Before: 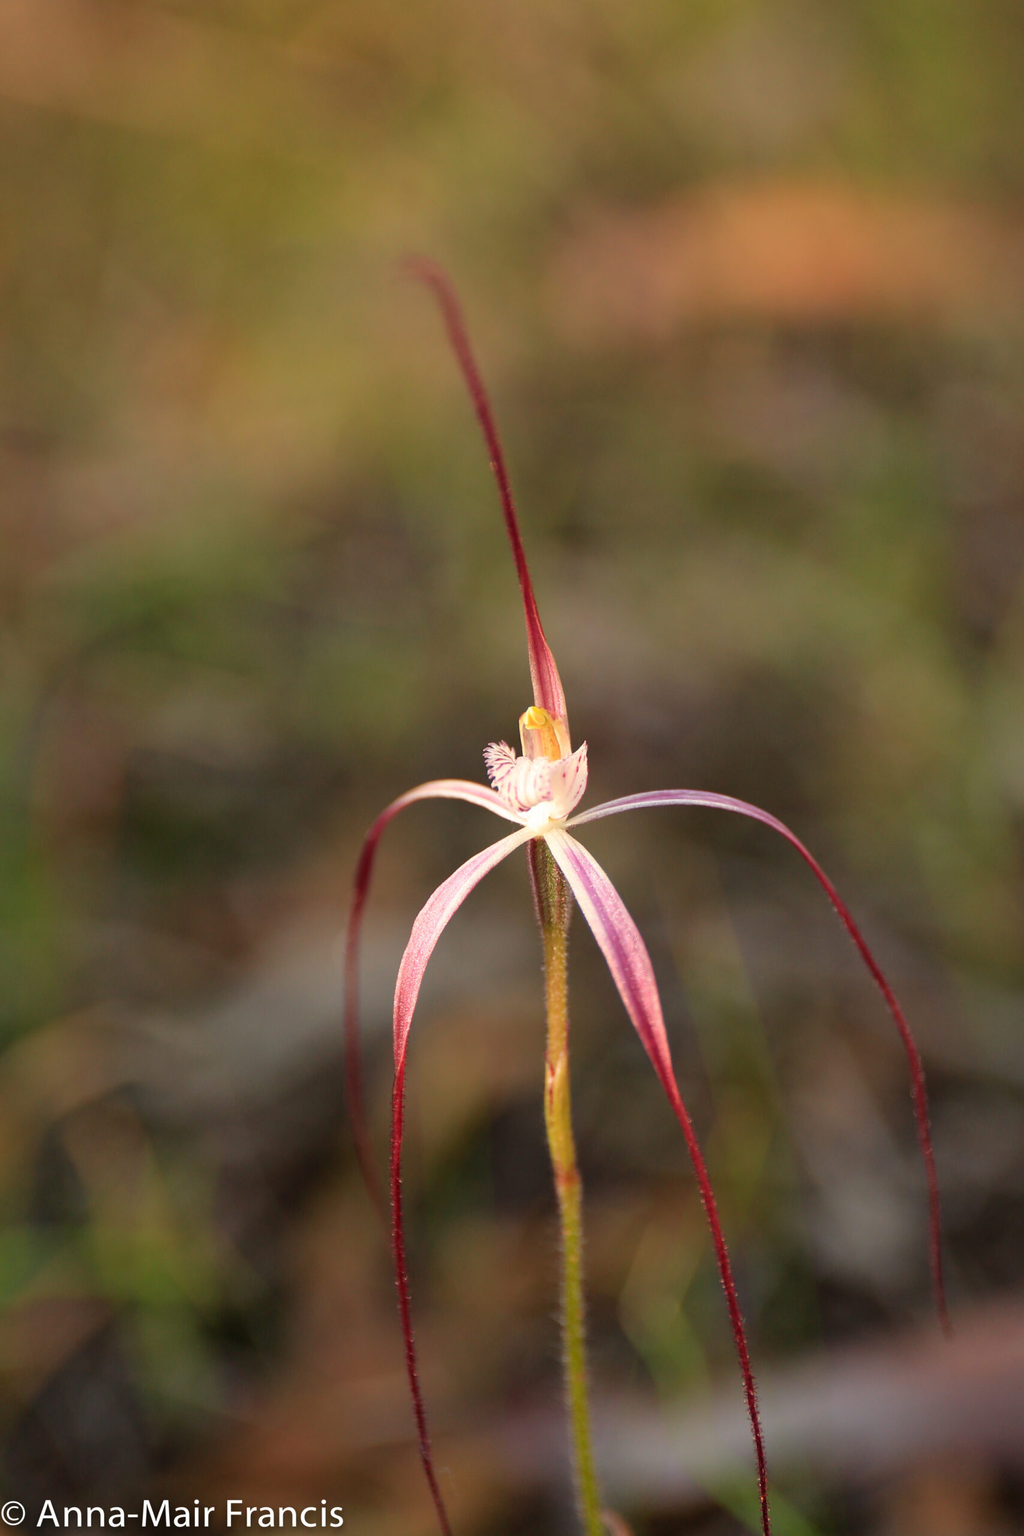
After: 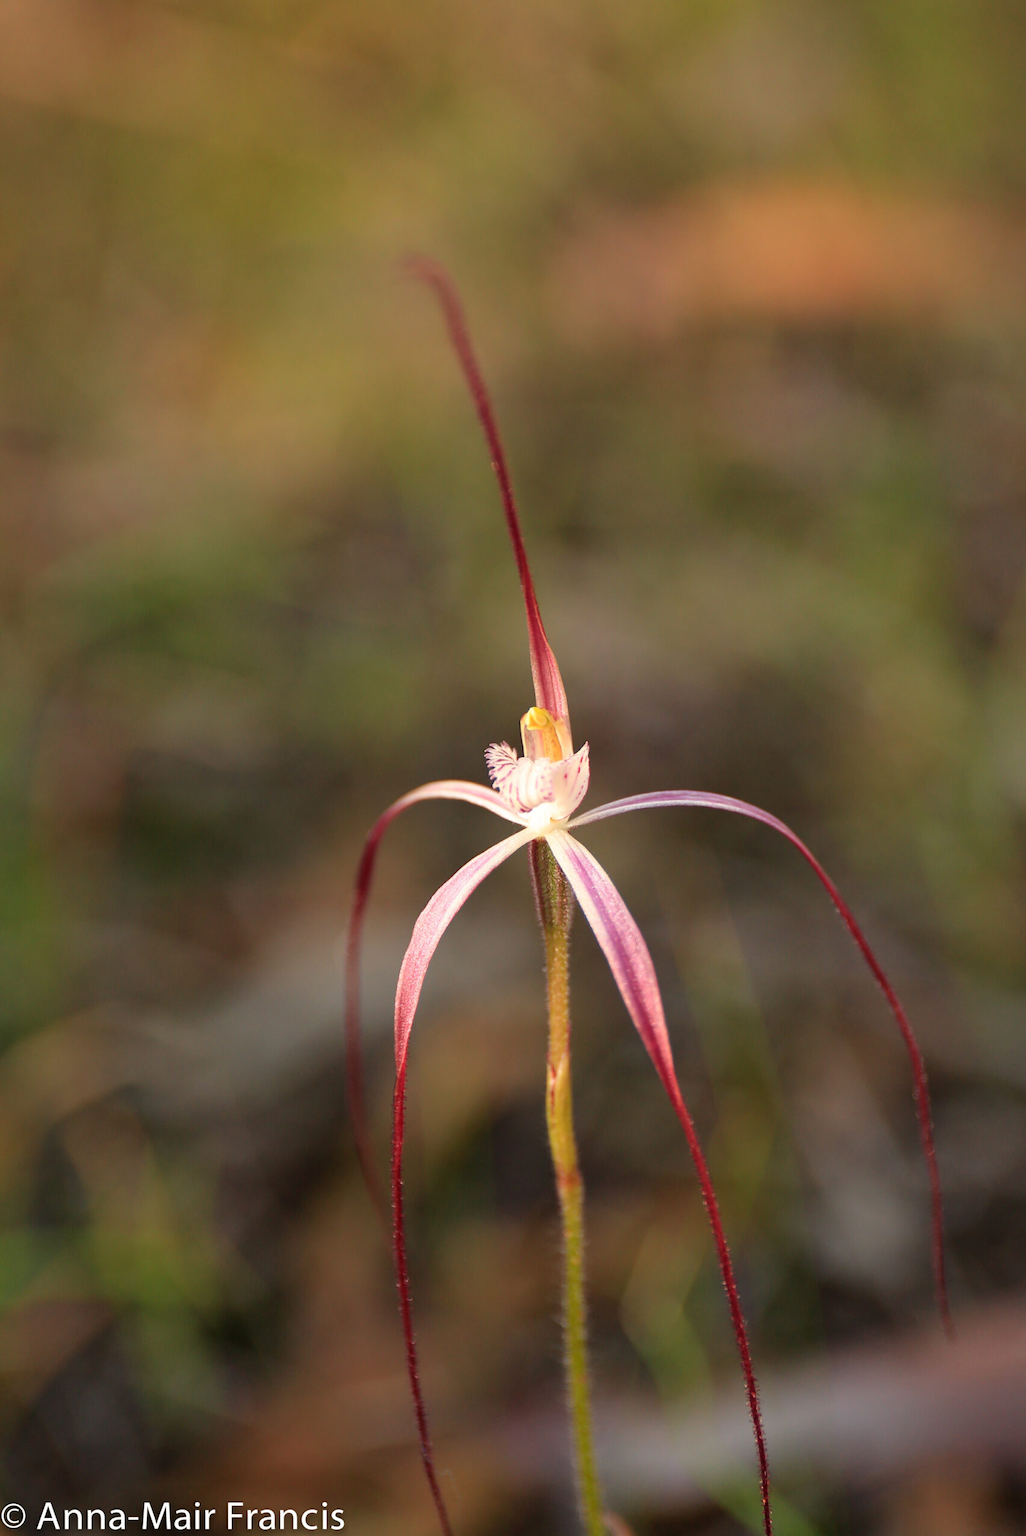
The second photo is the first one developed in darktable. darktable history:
crop: top 0.102%, bottom 0.124%
contrast equalizer: y [[0.5 ×6], [0.5 ×6], [0.5, 0.5, 0.501, 0.545, 0.707, 0.863], [0 ×6], [0 ×6]]
